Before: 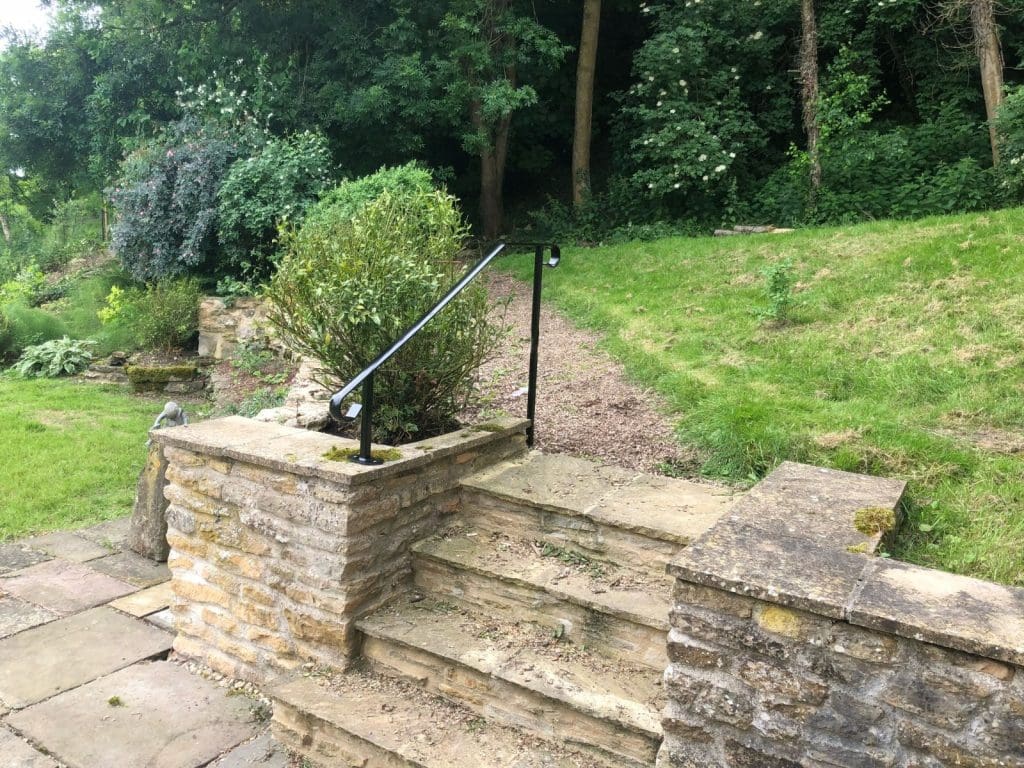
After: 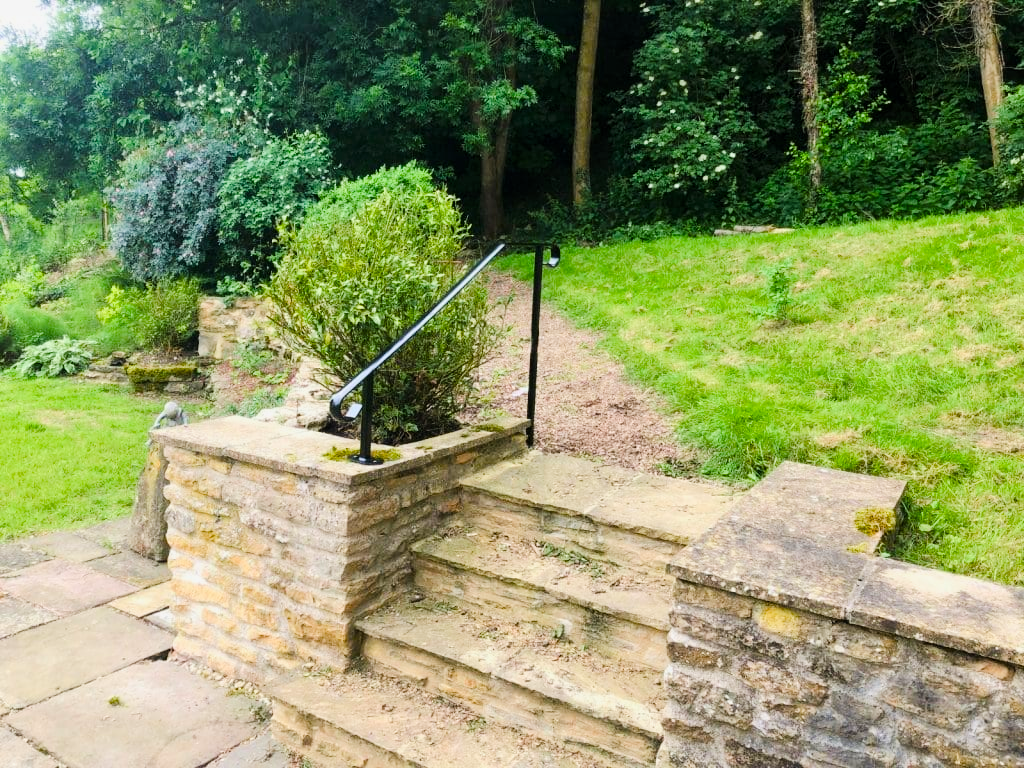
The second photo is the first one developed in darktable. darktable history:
tone curve: curves: ch0 [(0.014, 0) (0.13, 0.09) (0.227, 0.211) (0.346, 0.388) (0.499, 0.598) (0.662, 0.76) (0.795, 0.846) (1, 0.969)]; ch1 [(0, 0) (0.366, 0.367) (0.447, 0.417) (0.473, 0.484) (0.504, 0.502) (0.525, 0.518) (0.564, 0.548) (0.639, 0.643) (1, 1)]; ch2 [(0, 0) (0.333, 0.346) (0.375, 0.375) (0.424, 0.43) (0.476, 0.498) (0.496, 0.505) (0.517, 0.515) (0.542, 0.564) (0.583, 0.6) (0.64, 0.622) (0.723, 0.676) (1, 1)], color space Lab, linked channels, preserve colors none
color balance rgb: linear chroma grading › global chroma 6.888%, perceptual saturation grading › global saturation 26.983%, perceptual saturation grading › highlights -27.791%, perceptual saturation grading › mid-tones 15.514%, perceptual saturation grading › shadows 34.409%
